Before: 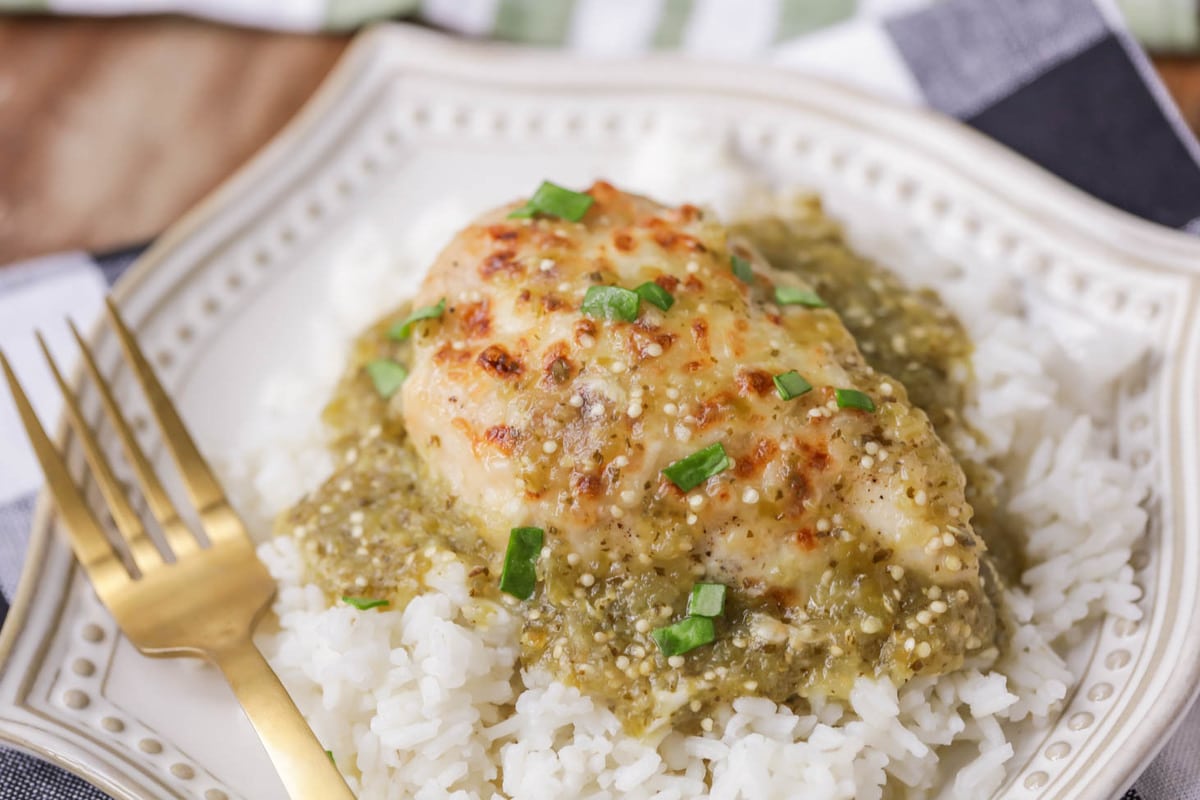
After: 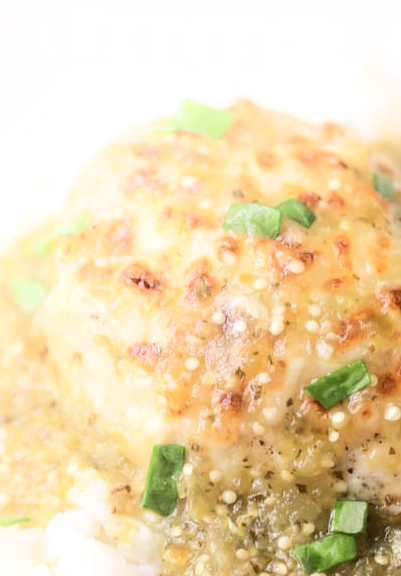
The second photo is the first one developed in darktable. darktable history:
crop and rotate: left 29.899%, top 10.383%, right 36.619%, bottom 17.51%
tone equalizer: -8 EV -0.419 EV, -7 EV -0.365 EV, -6 EV -0.349 EV, -5 EV -0.204 EV, -3 EV 0.223 EV, -2 EV 0.358 EV, -1 EV 0.405 EV, +0 EV 0.437 EV, edges refinement/feathering 500, mask exposure compensation -1.57 EV, preserve details no
shadows and highlights: shadows -54.17, highlights 86.14, soften with gaussian
